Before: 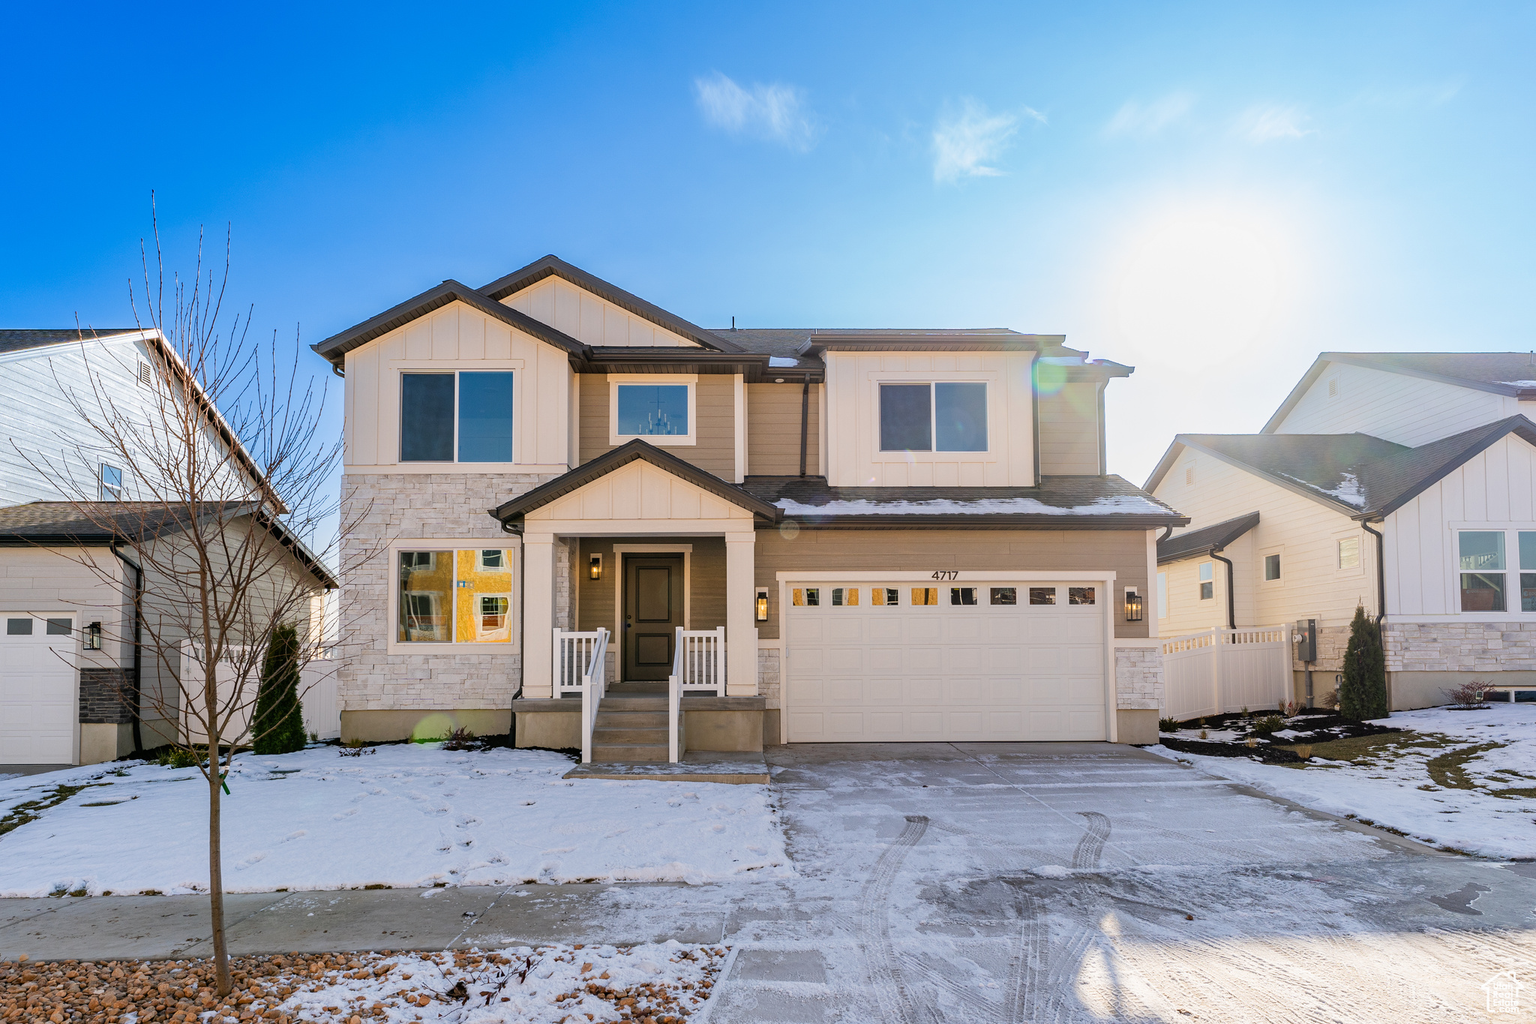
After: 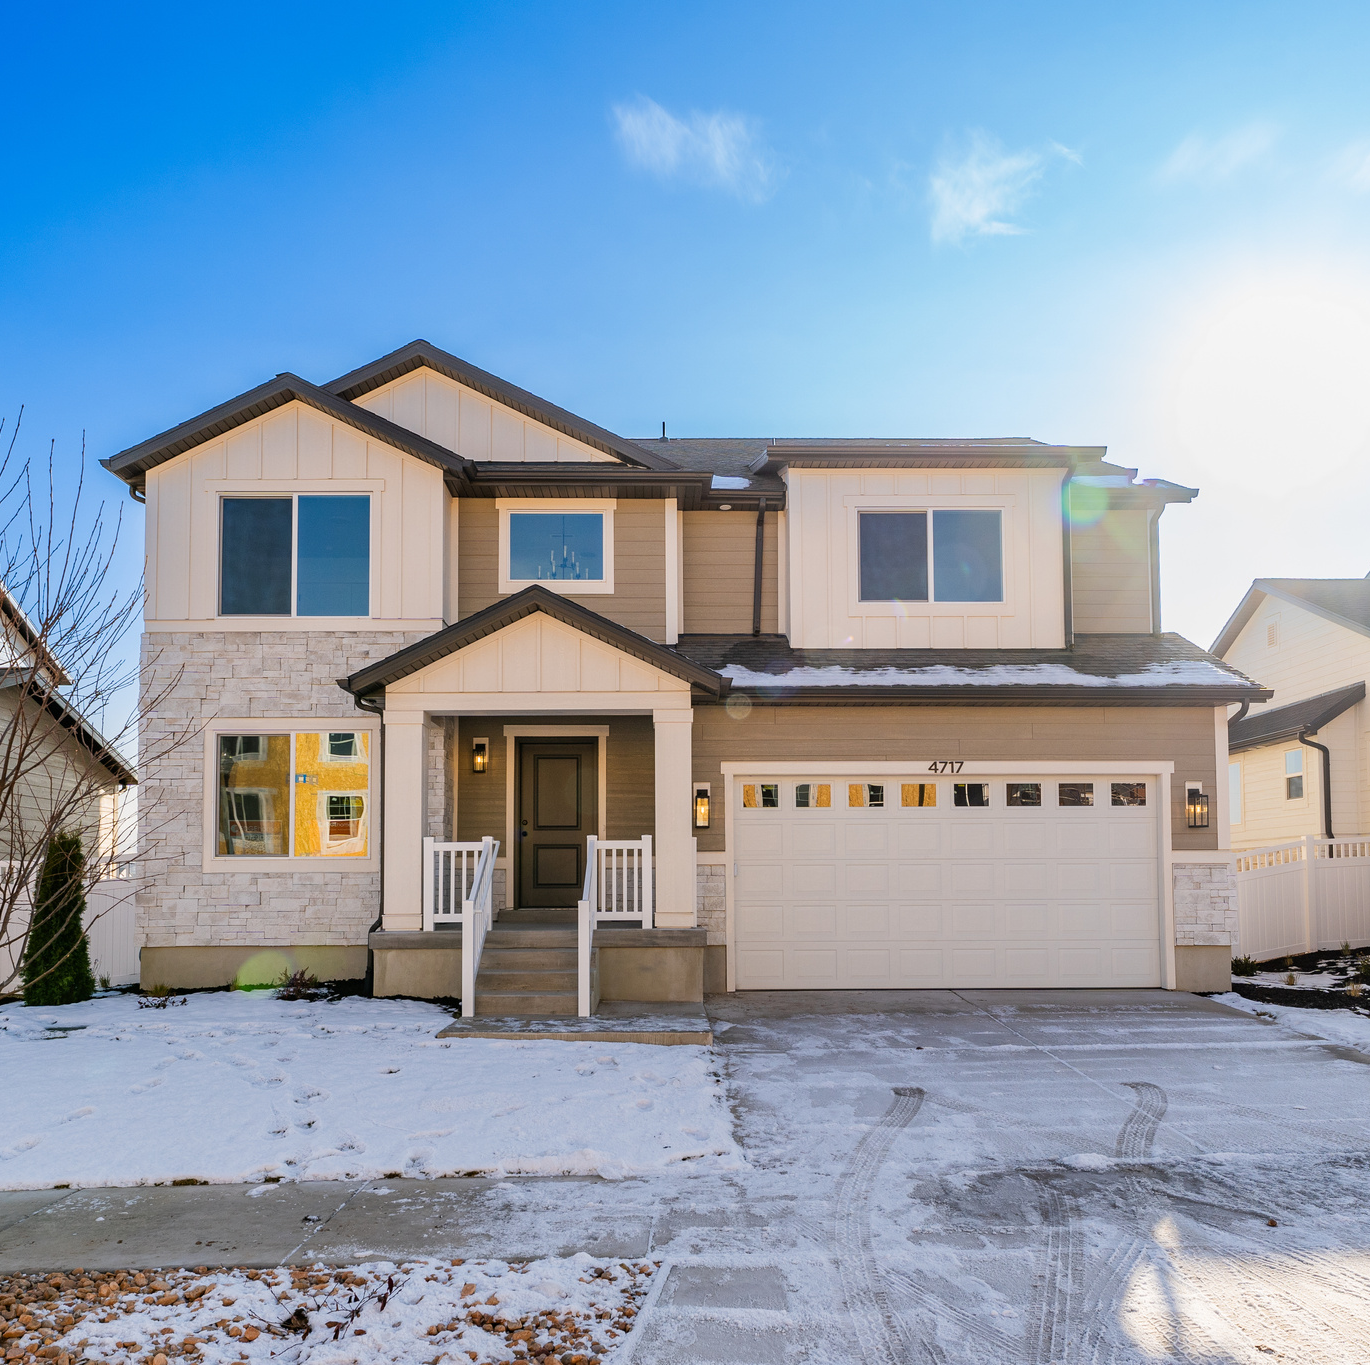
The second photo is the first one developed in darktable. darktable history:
crop: left 15.374%, right 17.723%
